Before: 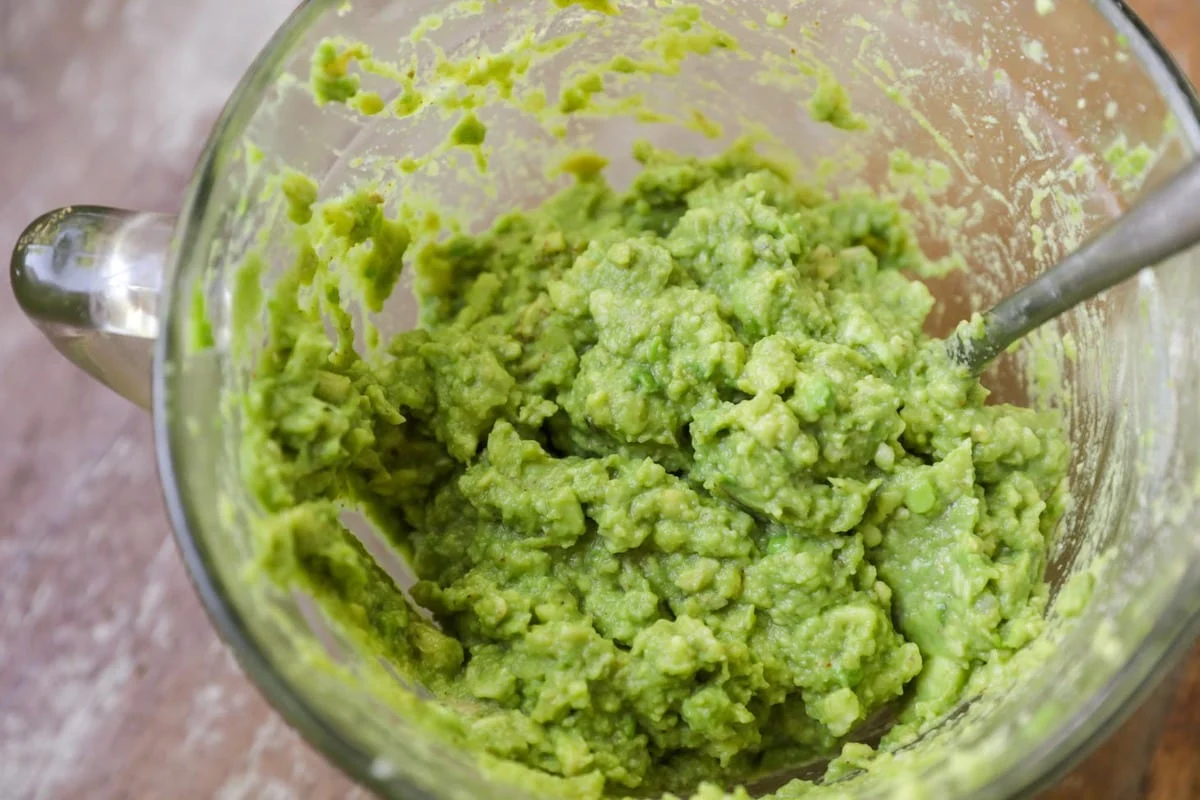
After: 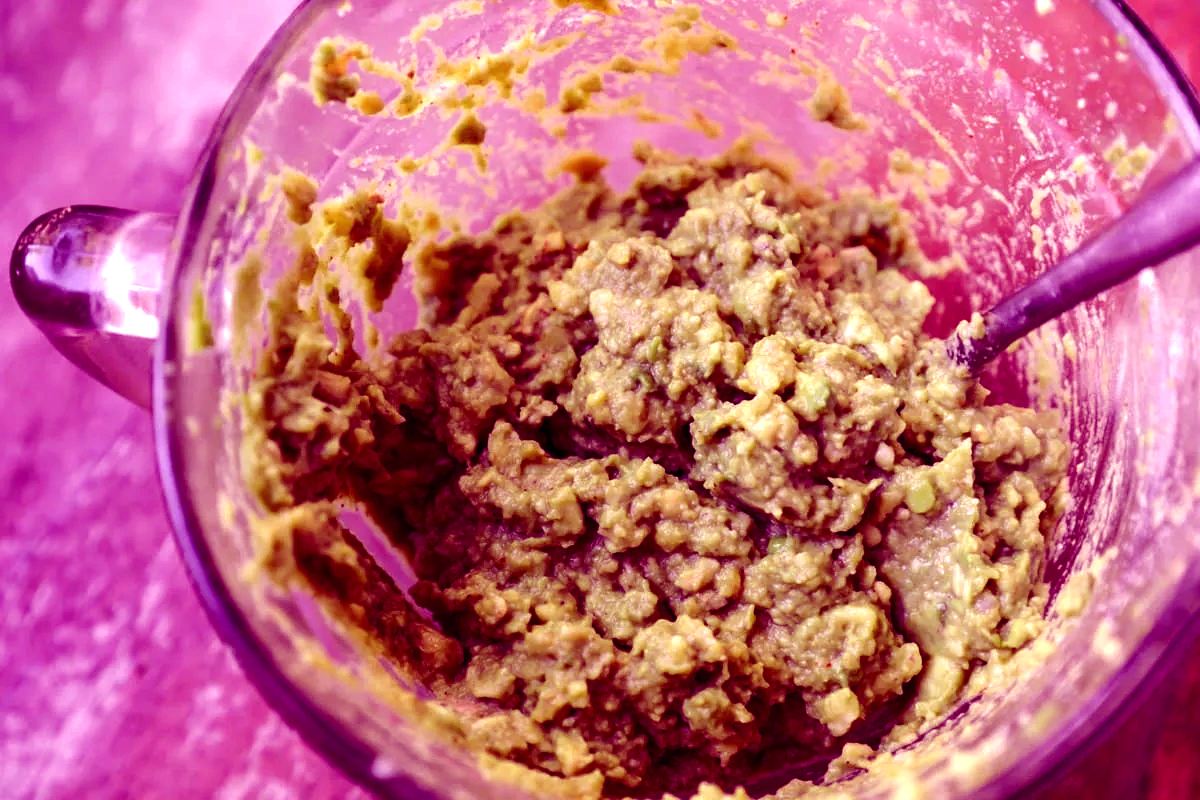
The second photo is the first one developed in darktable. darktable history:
white balance: red 1.188, blue 1.11
color balance: mode lift, gamma, gain (sRGB), lift [1, 1, 0.101, 1]
tone equalizer: -8 EV -0.417 EV, -7 EV -0.389 EV, -6 EV -0.333 EV, -5 EV -0.222 EV, -3 EV 0.222 EV, -2 EV 0.333 EV, -1 EV 0.389 EV, +0 EV 0.417 EV, edges refinement/feathering 500, mask exposure compensation -1.57 EV, preserve details no
